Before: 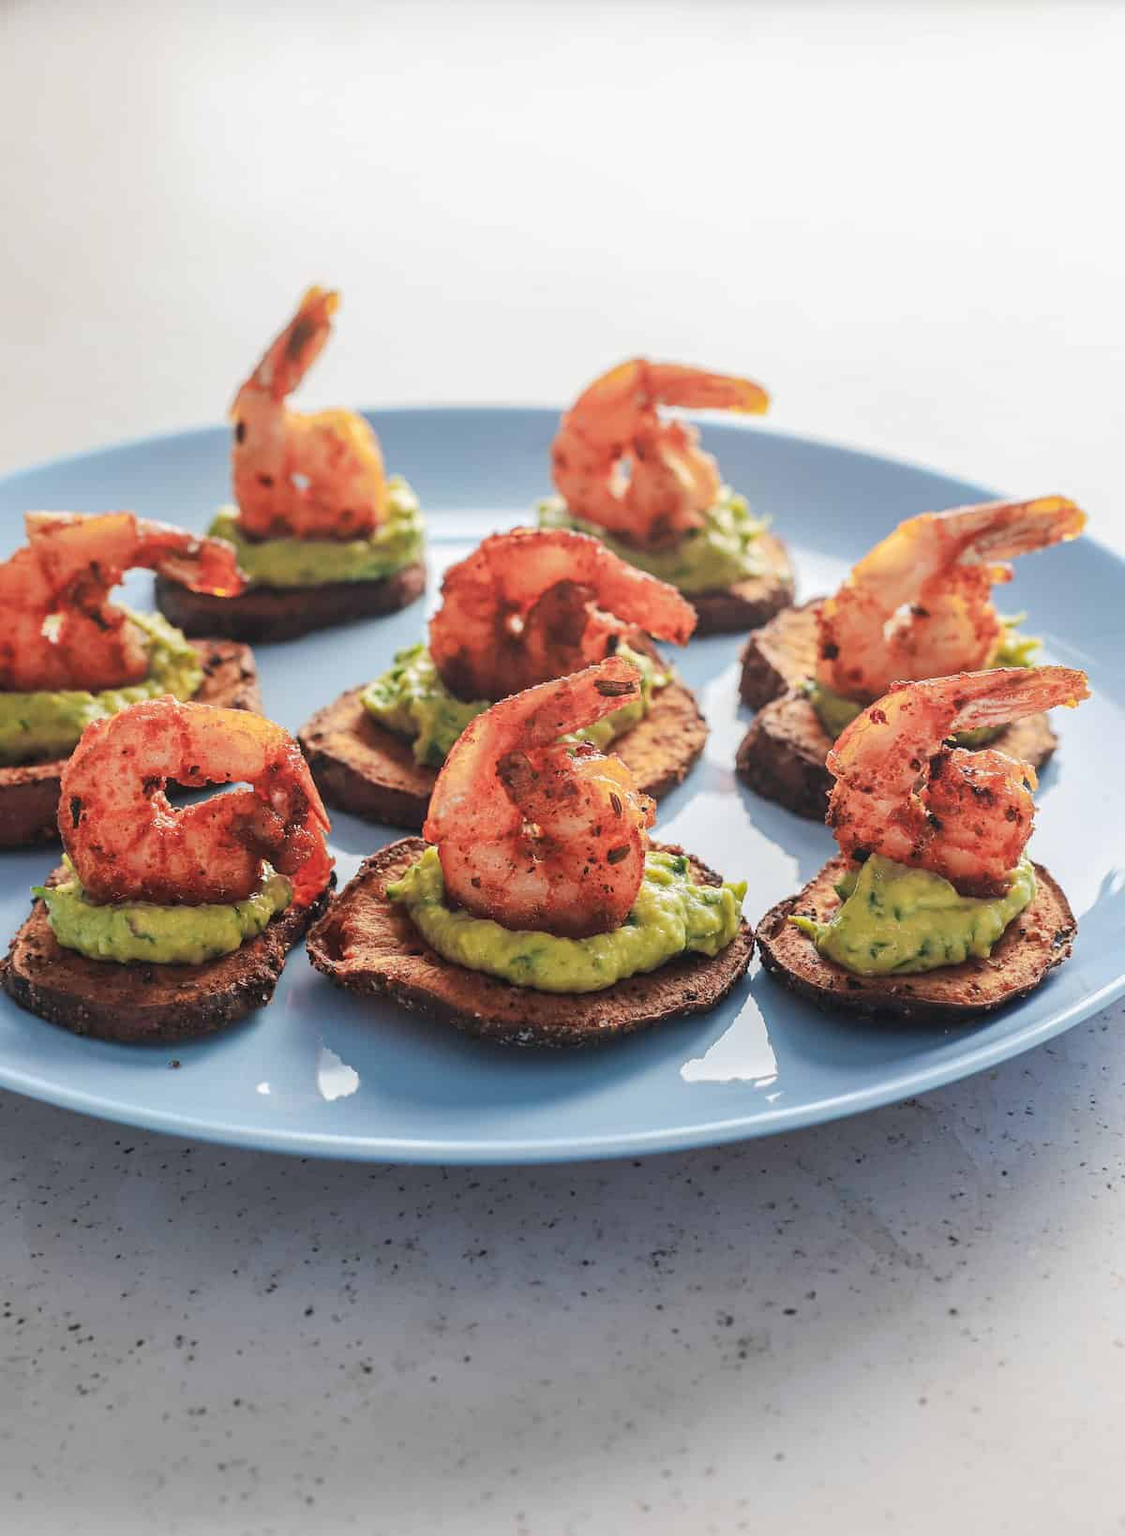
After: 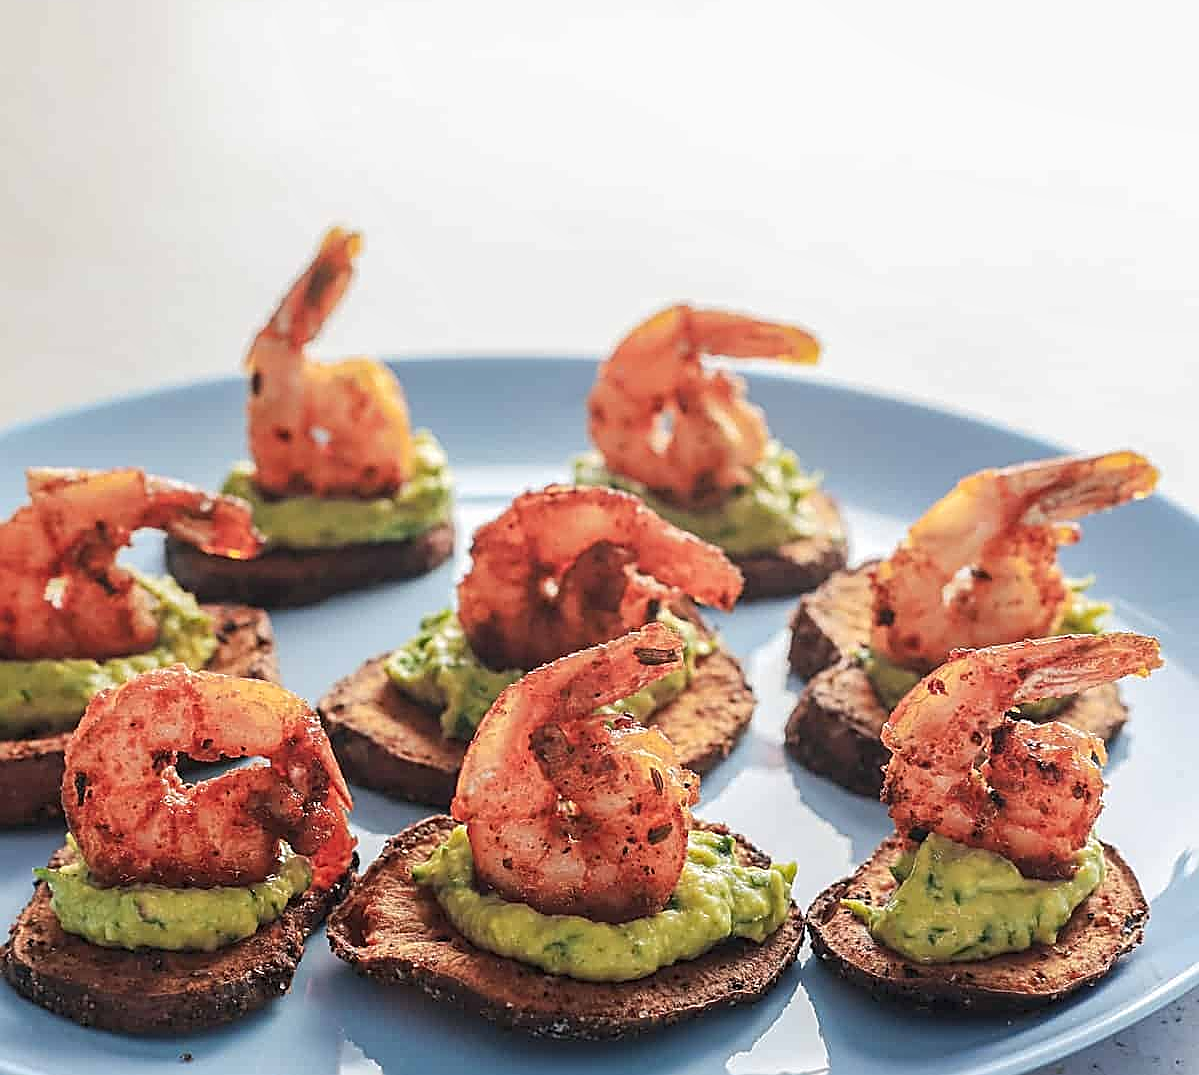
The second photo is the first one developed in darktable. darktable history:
tone equalizer: -8 EV -0.55 EV
sharpen: amount 0.901
crop and rotate: top 4.848%, bottom 29.503%
local contrast: highlights 100%, shadows 100%, detail 120%, midtone range 0.2
